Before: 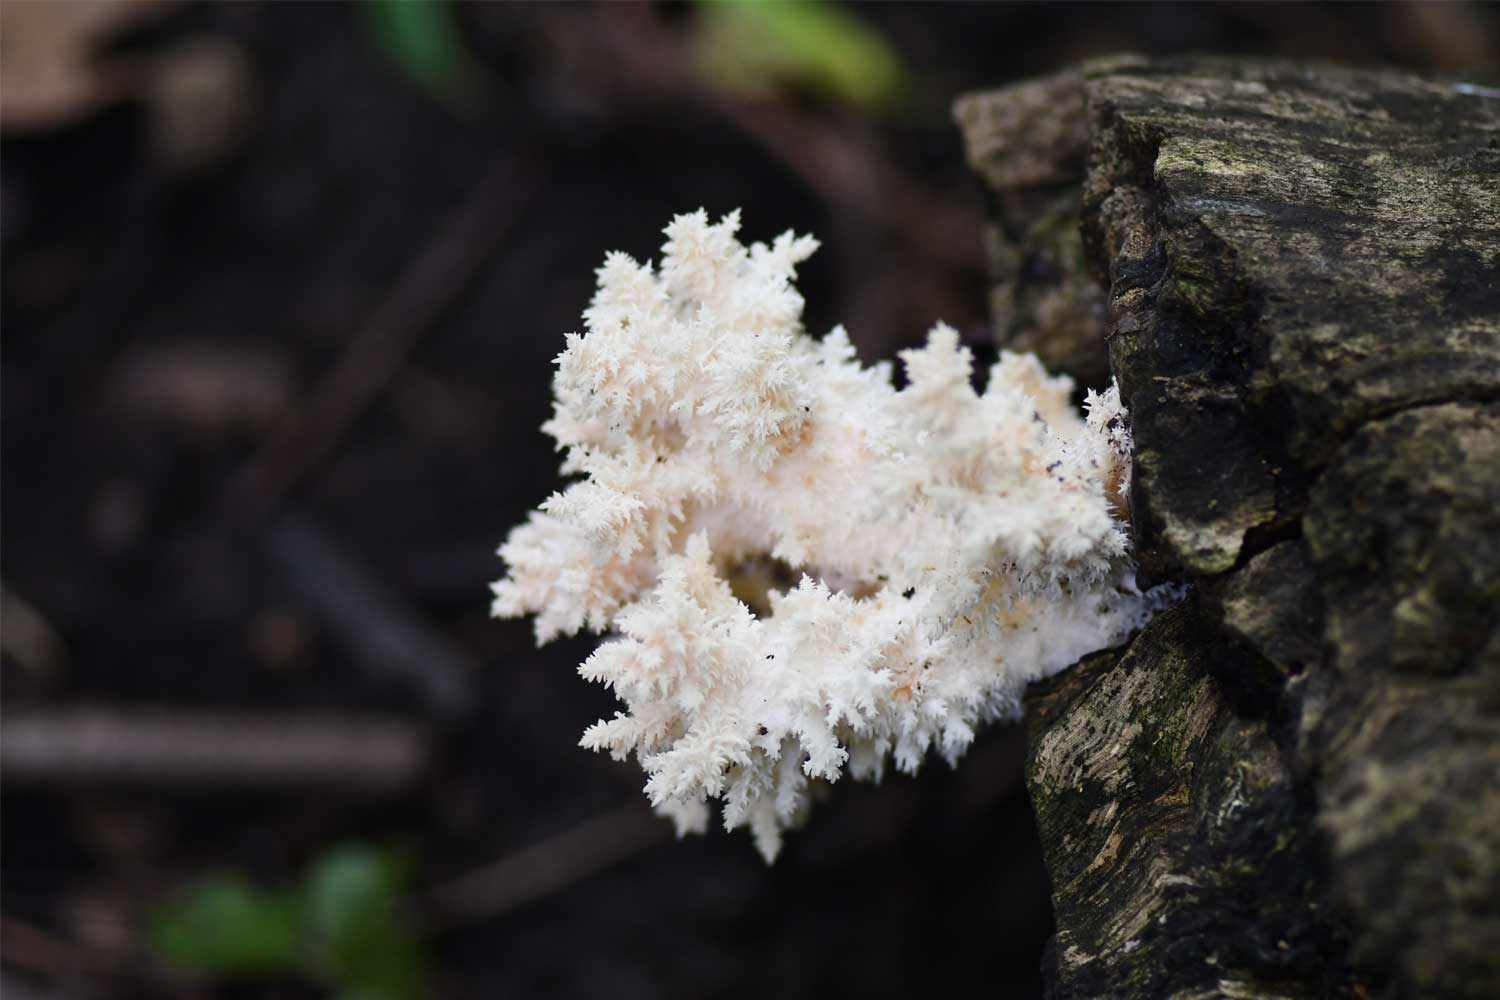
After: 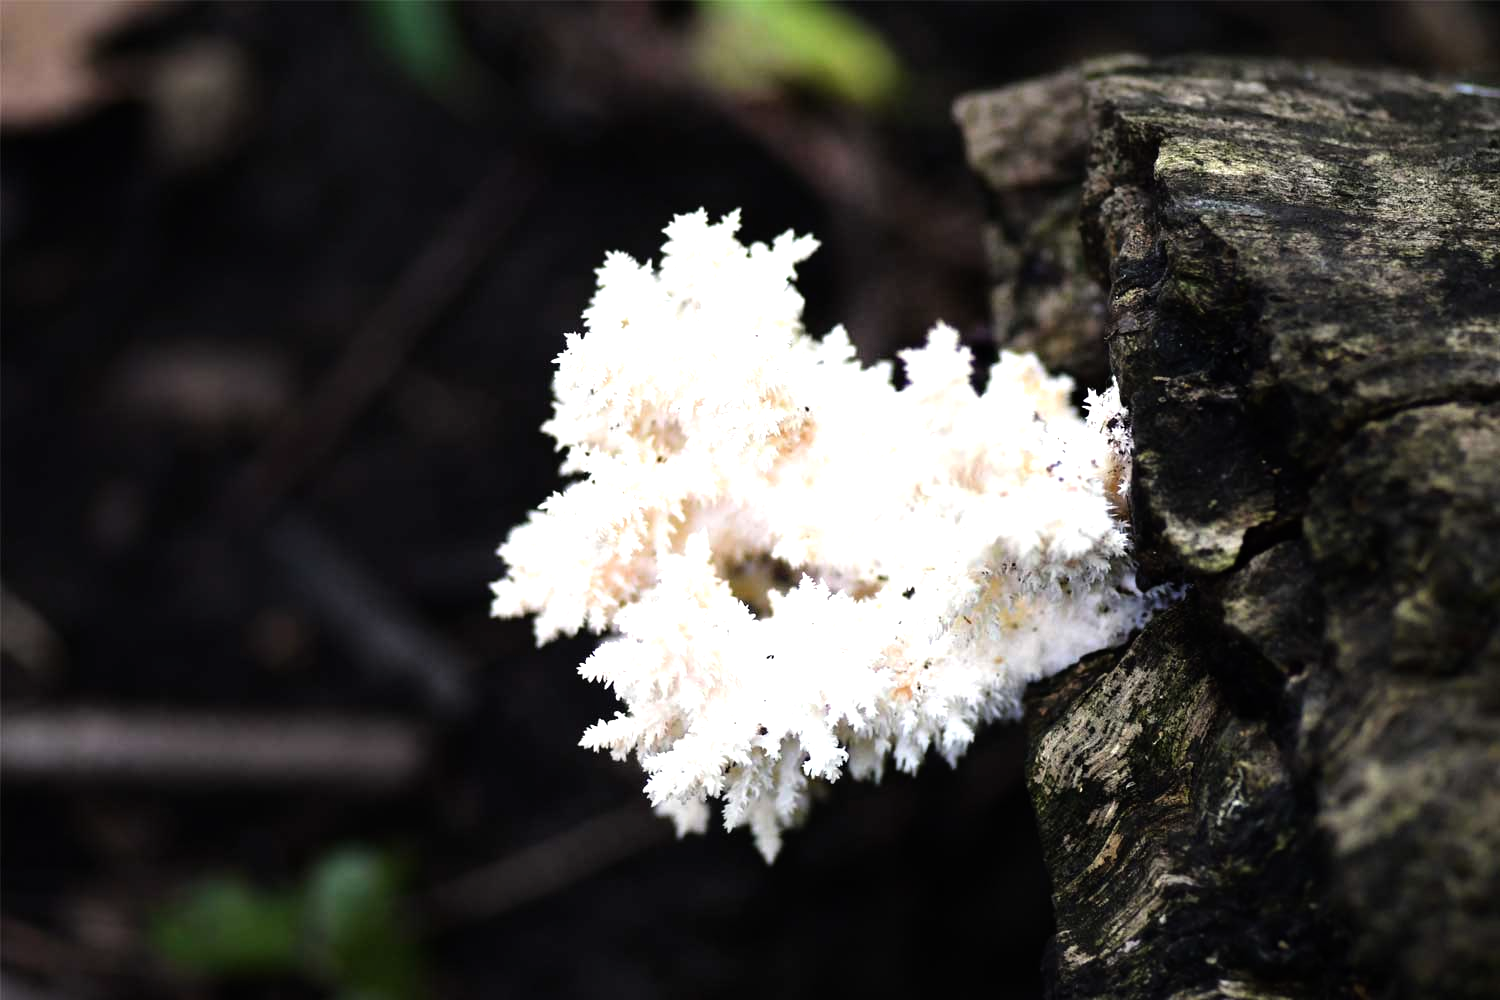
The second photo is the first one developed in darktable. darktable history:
tone equalizer: -8 EV -1.11 EV, -7 EV -1.04 EV, -6 EV -0.9 EV, -5 EV -0.542 EV, -3 EV 0.596 EV, -2 EV 0.84 EV, -1 EV 1 EV, +0 EV 1.06 EV
